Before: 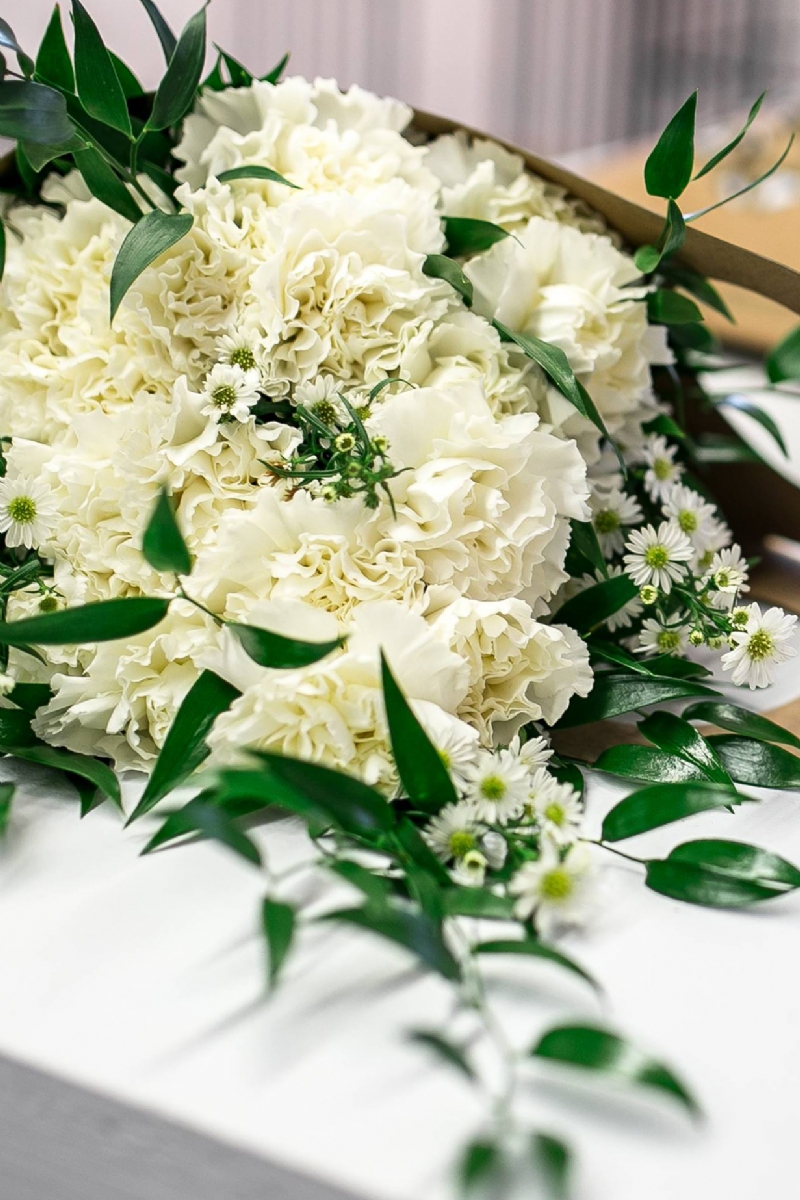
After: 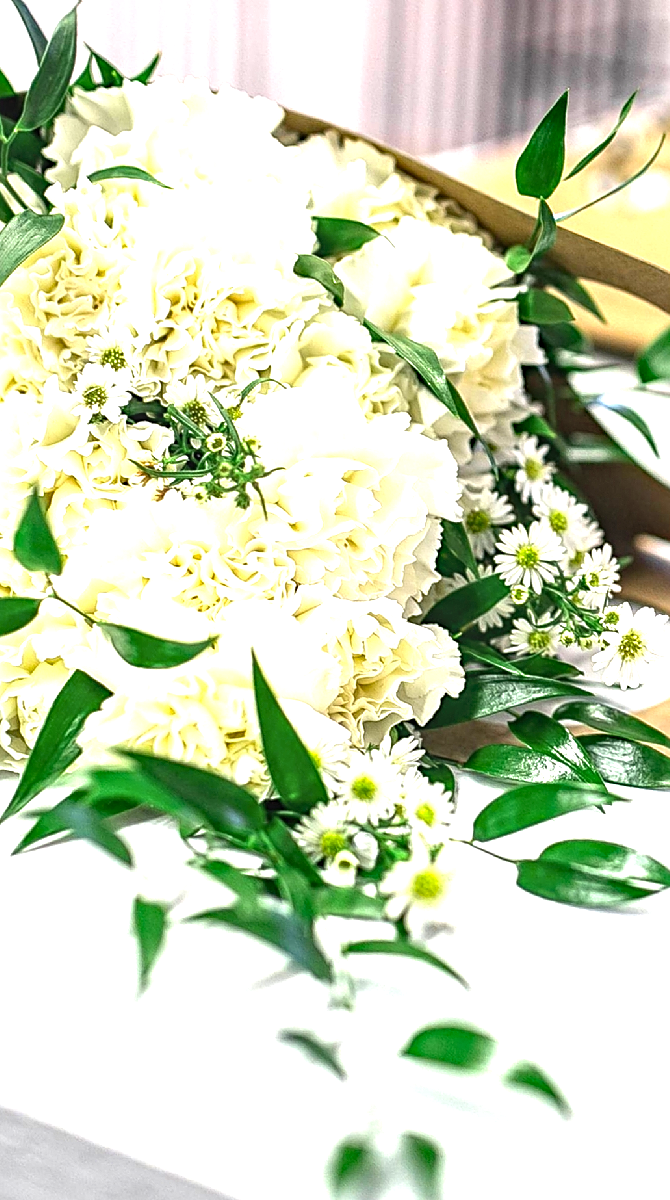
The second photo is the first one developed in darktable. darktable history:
exposure: black level correction 0, exposure 1.2 EV, compensate highlight preservation false
sharpen: on, module defaults
haze removal: compatibility mode true, adaptive false
local contrast: highlights 55%, shadows 52%, detail 130%, midtone range 0.452
crop: left 16.145%
